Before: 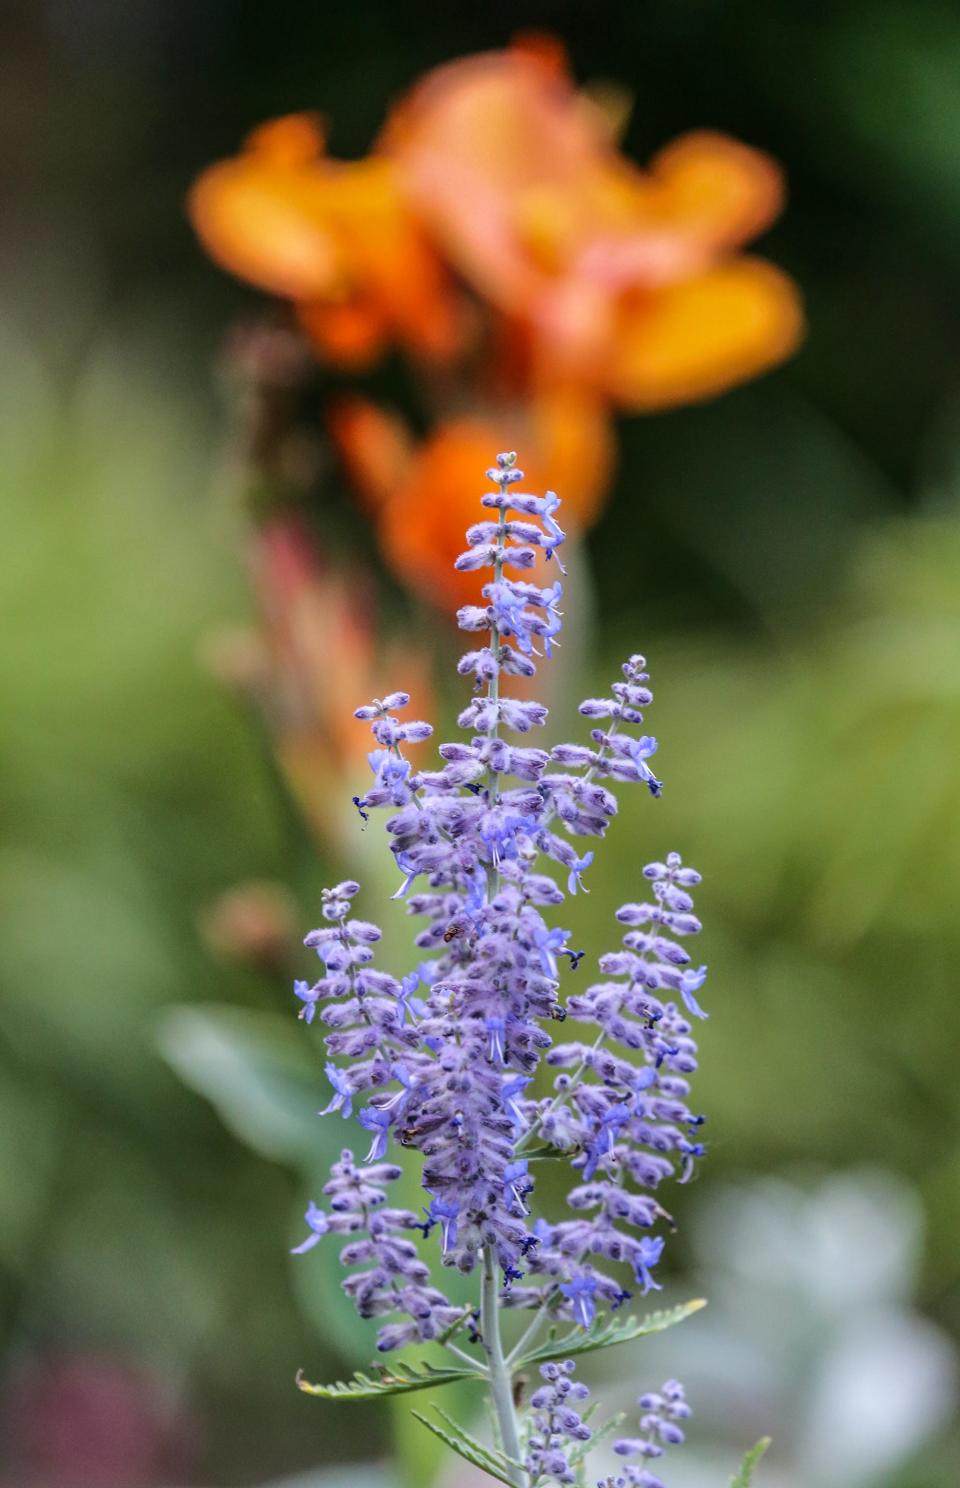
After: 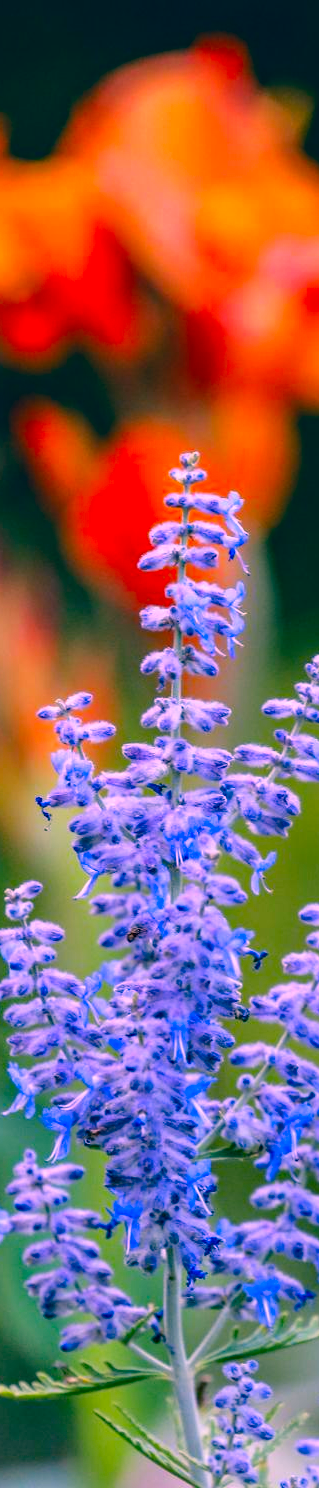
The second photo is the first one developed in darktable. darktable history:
color correction: highlights a* 16.85, highlights b* 0.203, shadows a* -15.47, shadows b* -14.54, saturation 1.55
haze removal: compatibility mode true, adaptive false
crop: left 33.078%, right 33.651%
